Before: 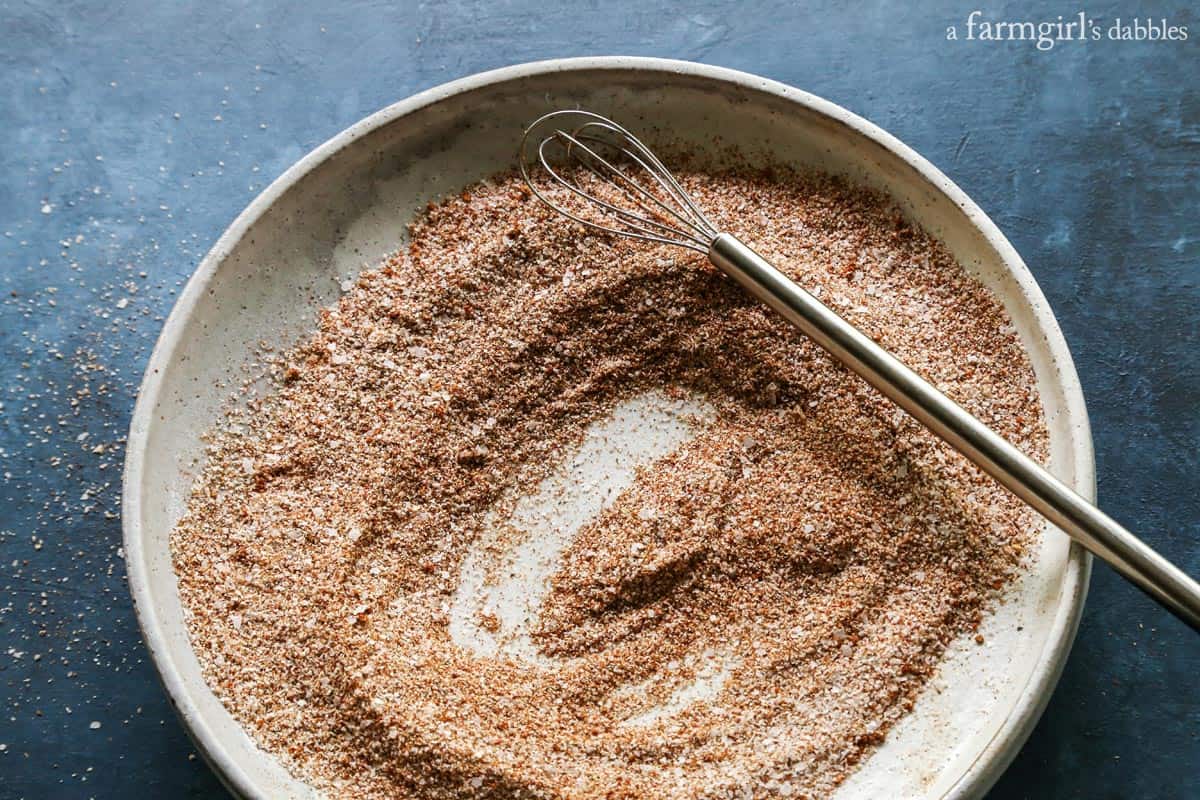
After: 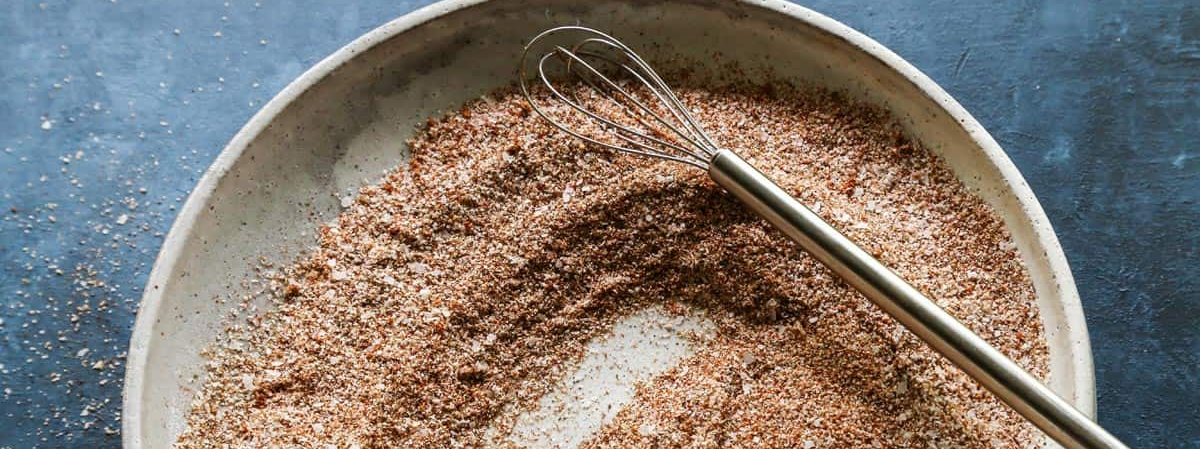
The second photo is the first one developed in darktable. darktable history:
crop and rotate: top 10.523%, bottom 33.302%
